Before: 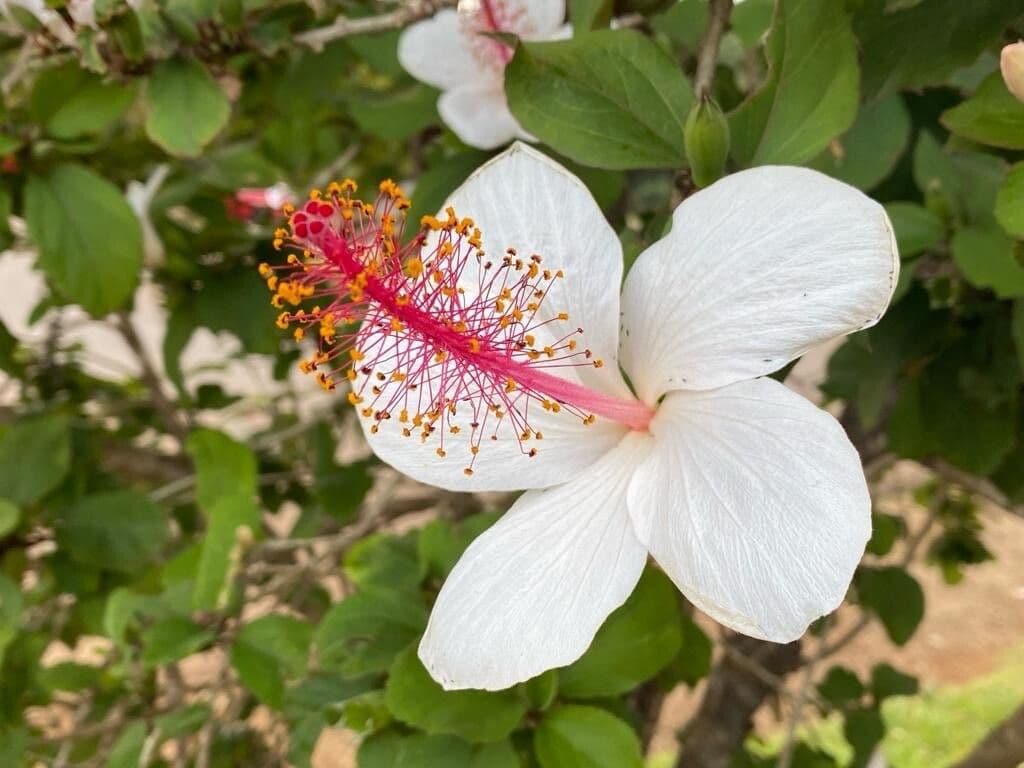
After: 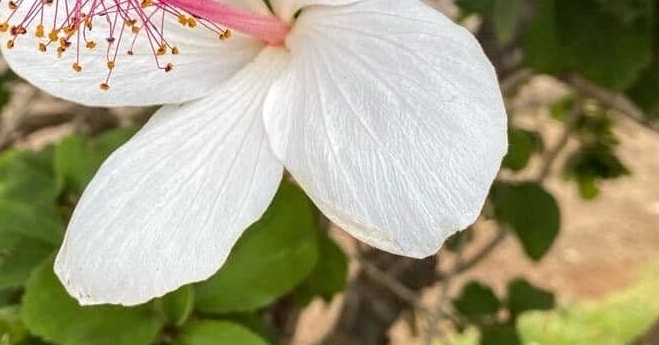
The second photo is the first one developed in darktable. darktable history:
crop and rotate: left 35.552%, top 50.207%, bottom 4.784%
local contrast: on, module defaults
